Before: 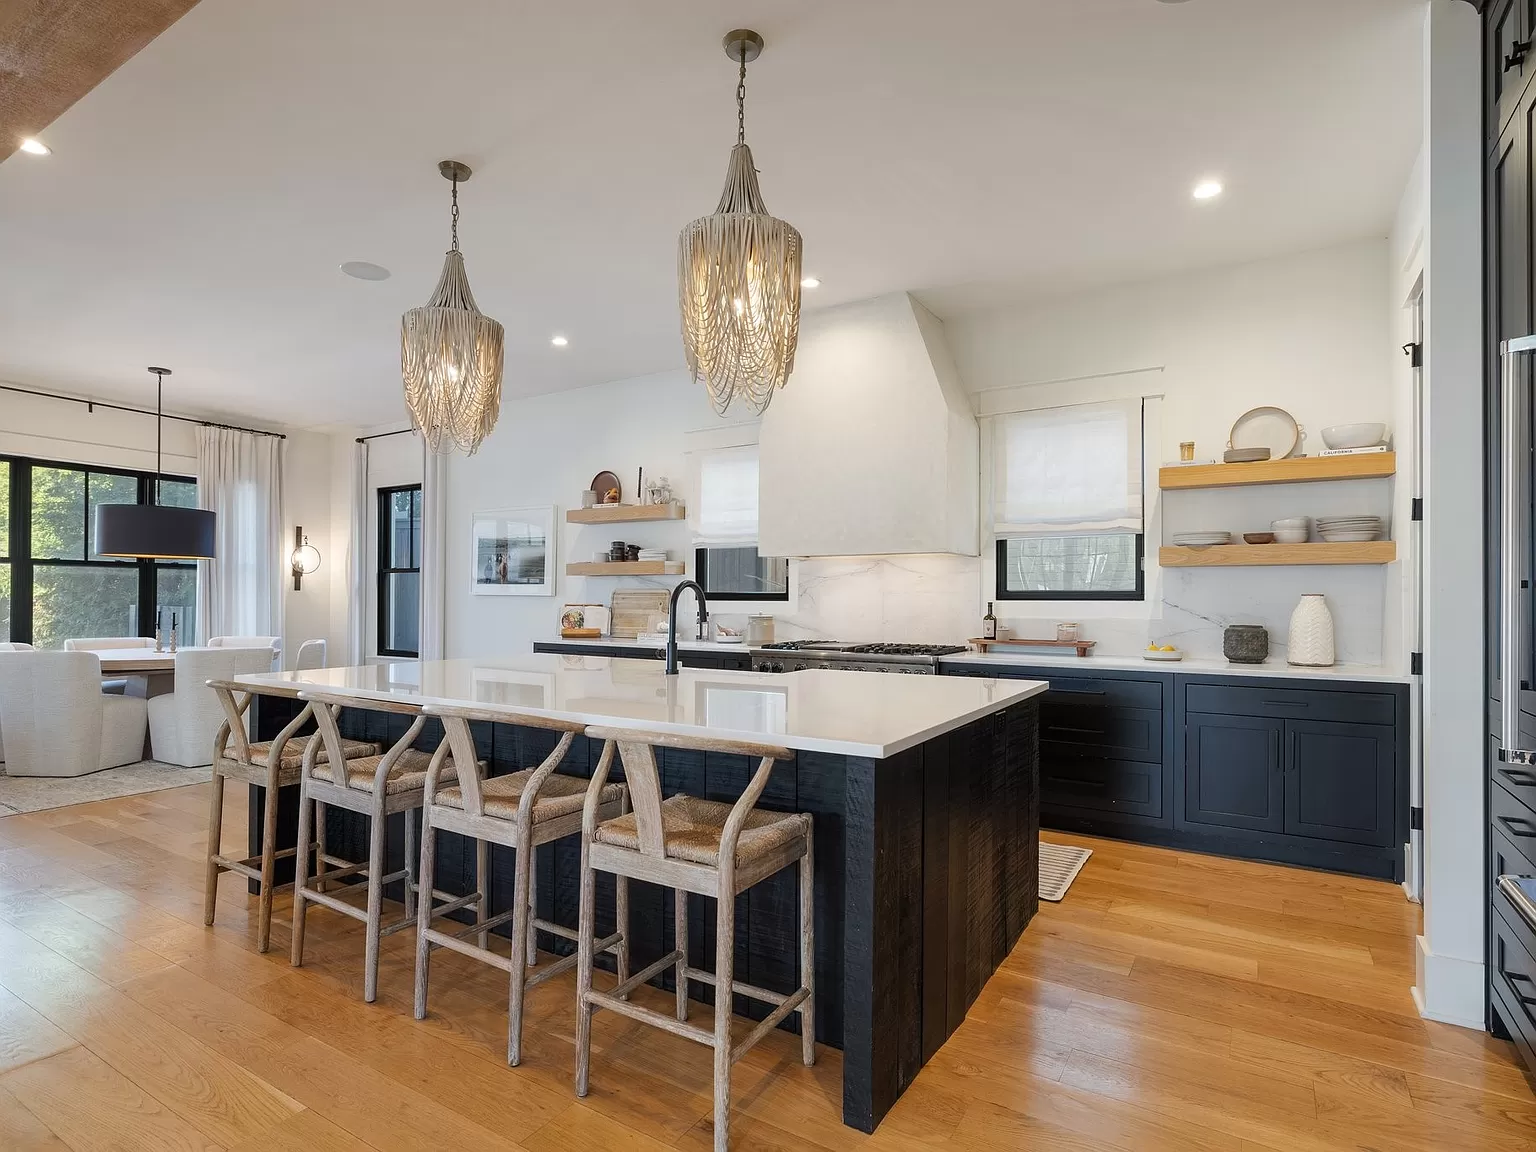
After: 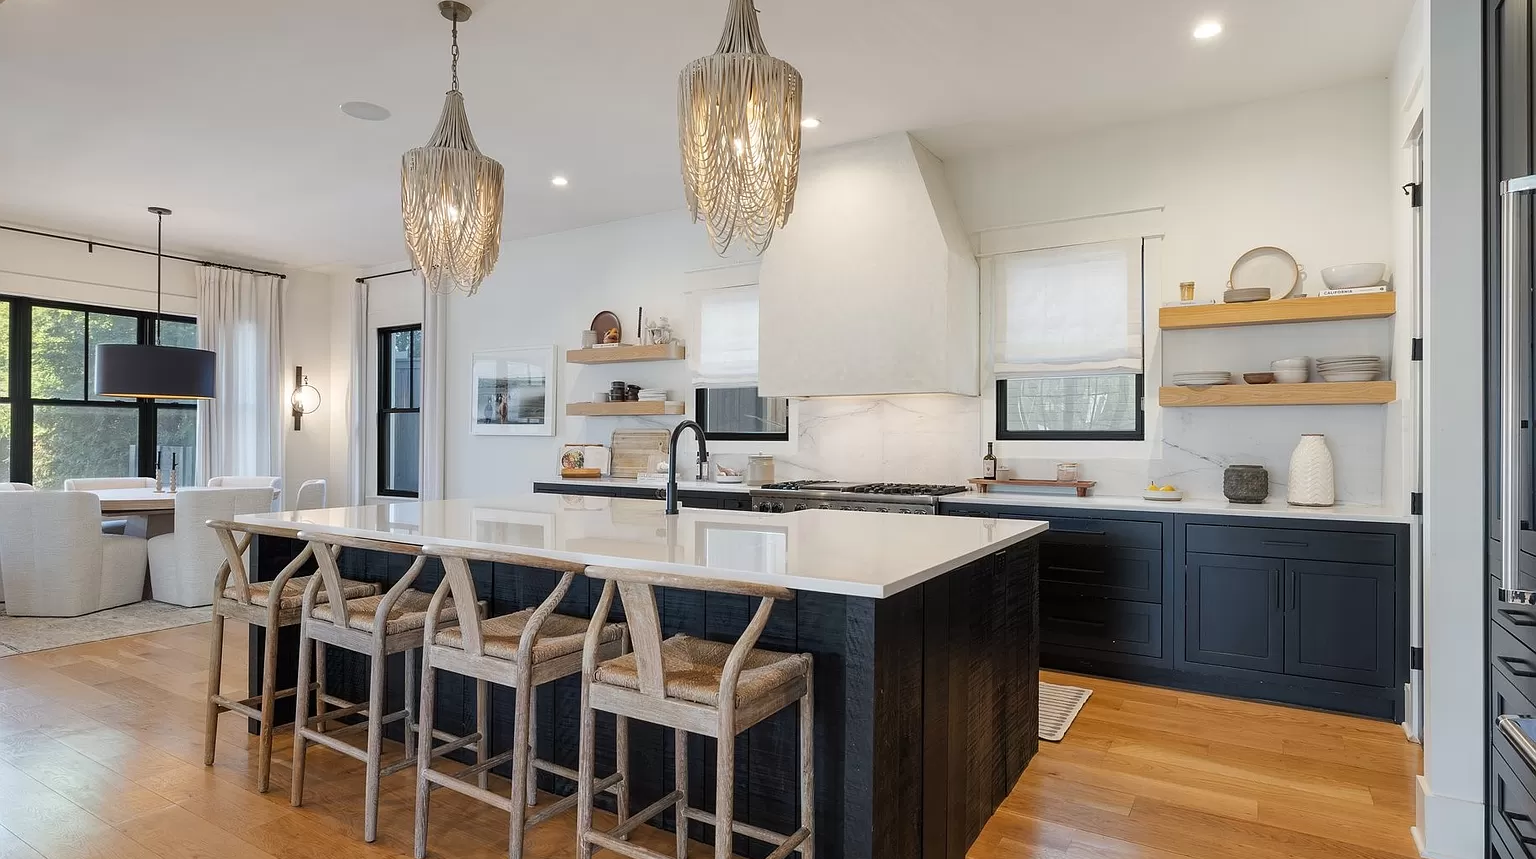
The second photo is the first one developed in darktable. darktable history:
crop: top 13.942%, bottom 11.46%
